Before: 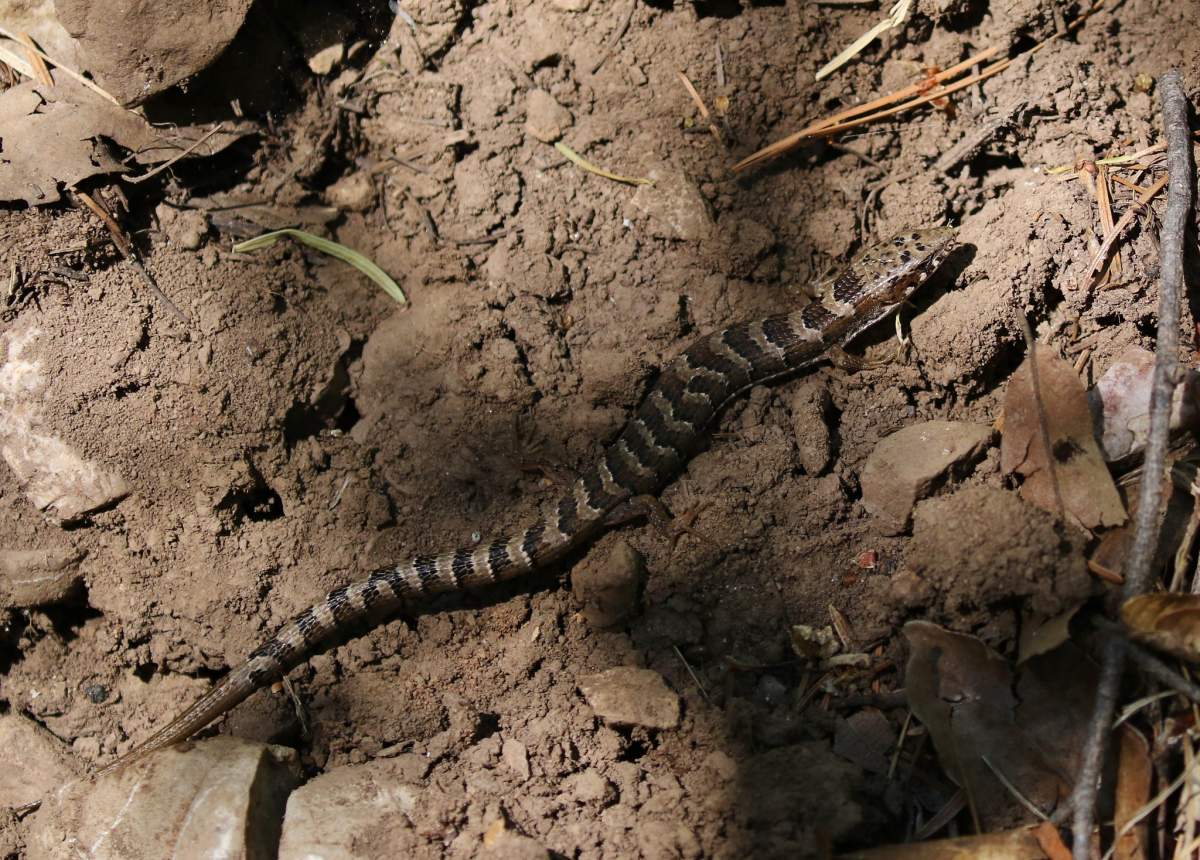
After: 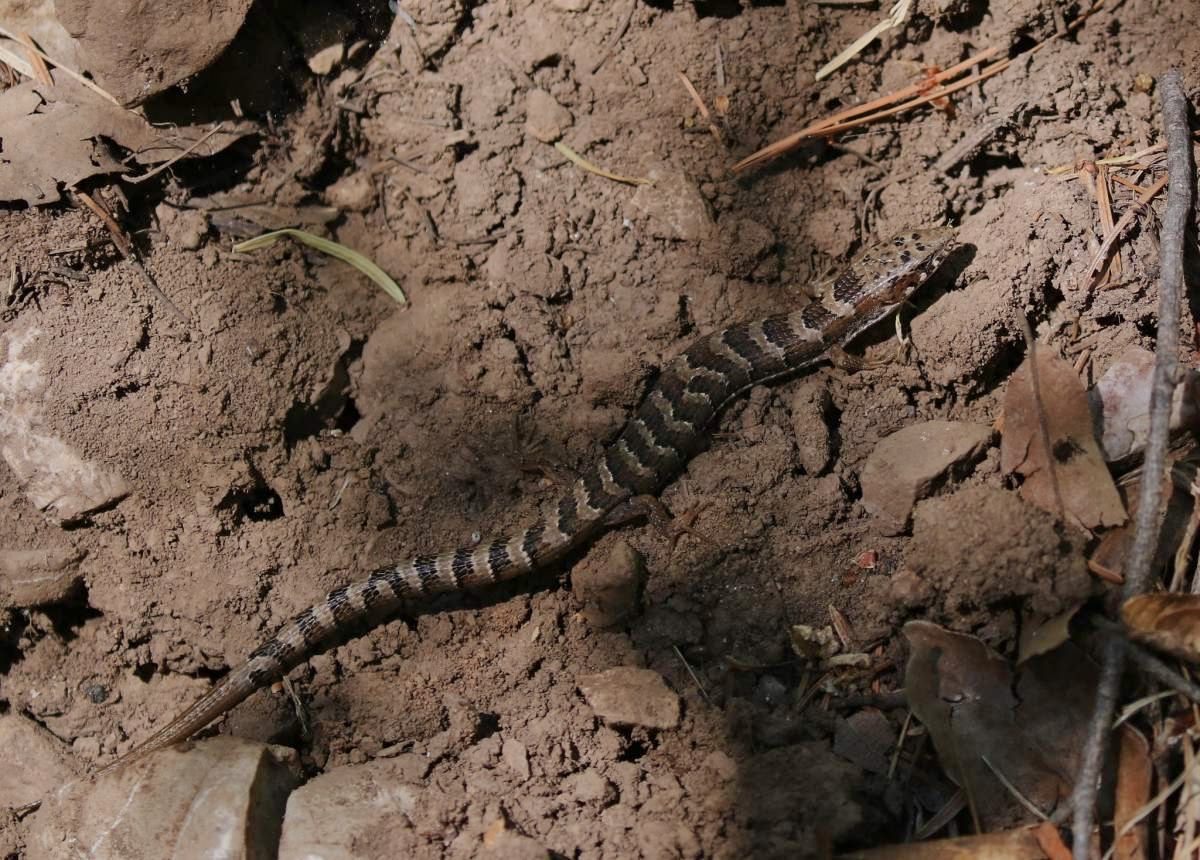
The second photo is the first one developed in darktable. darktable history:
white balance: red 1.004, blue 1.024
tone equalizer: -8 EV 0.25 EV, -7 EV 0.417 EV, -6 EV 0.417 EV, -5 EV 0.25 EV, -3 EV -0.25 EV, -2 EV -0.417 EV, -1 EV -0.417 EV, +0 EV -0.25 EV, edges refinement/feathering 500, mask exposure compensation -1.57 EV, preserve details guided filter
color zones: curves: ch1 [(0, 0.455) (0.063, 0.455) (0.286, 0.495) (0.429, 0.5) (0.571, 0.5) (0.714, 0.5) (0.857, 0.5) (1, 0.455)]; ch2 [(0, 0.532) (0.063, 0.521) (0.233, 0.447) (0.429, 0.489) (0.571, 0.5) (0.714, 0.5) (0.857, 0.5) (1, 0.532)]
